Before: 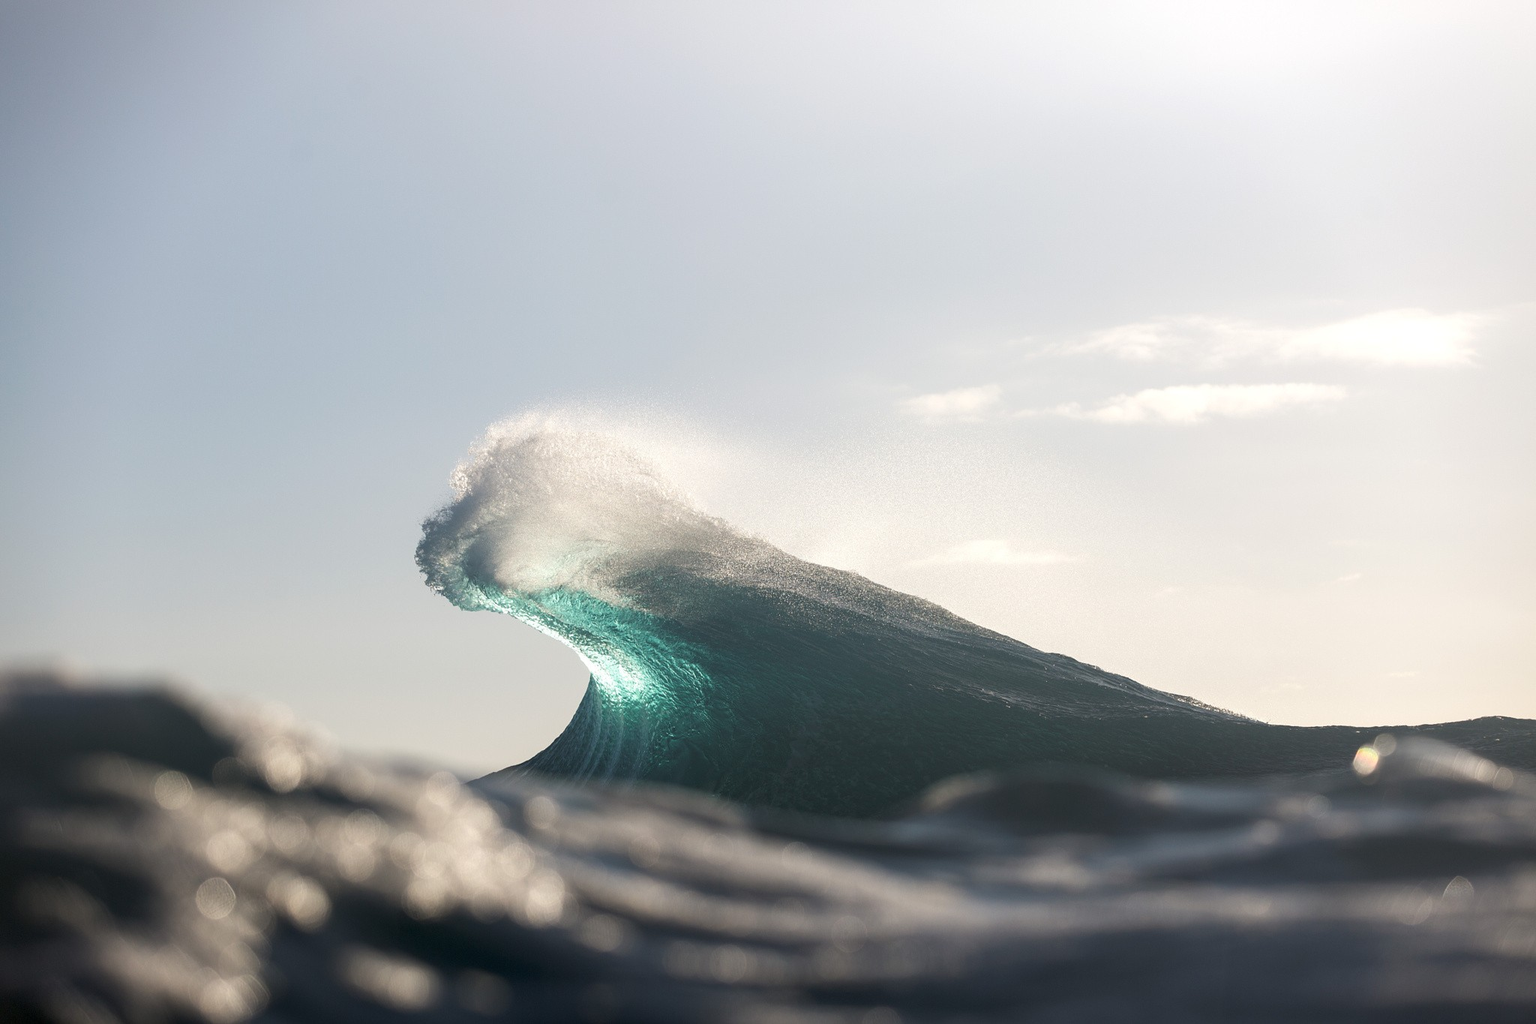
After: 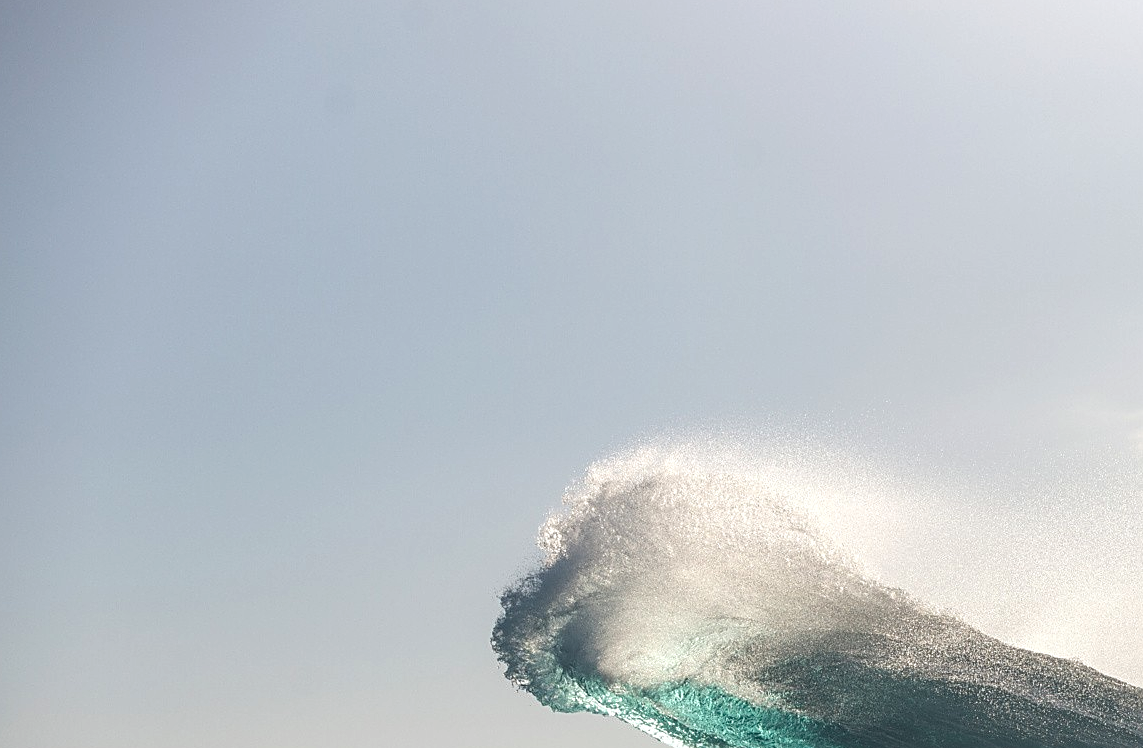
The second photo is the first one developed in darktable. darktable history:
haze removal: strength 0.095, compatibility mode true, adaptive false
crop and rotate: left 3.068%, top 7.542%, right 41.075%, bottom 37.654%
local contrast: on, module defaults
sharpen: on, module defaults
